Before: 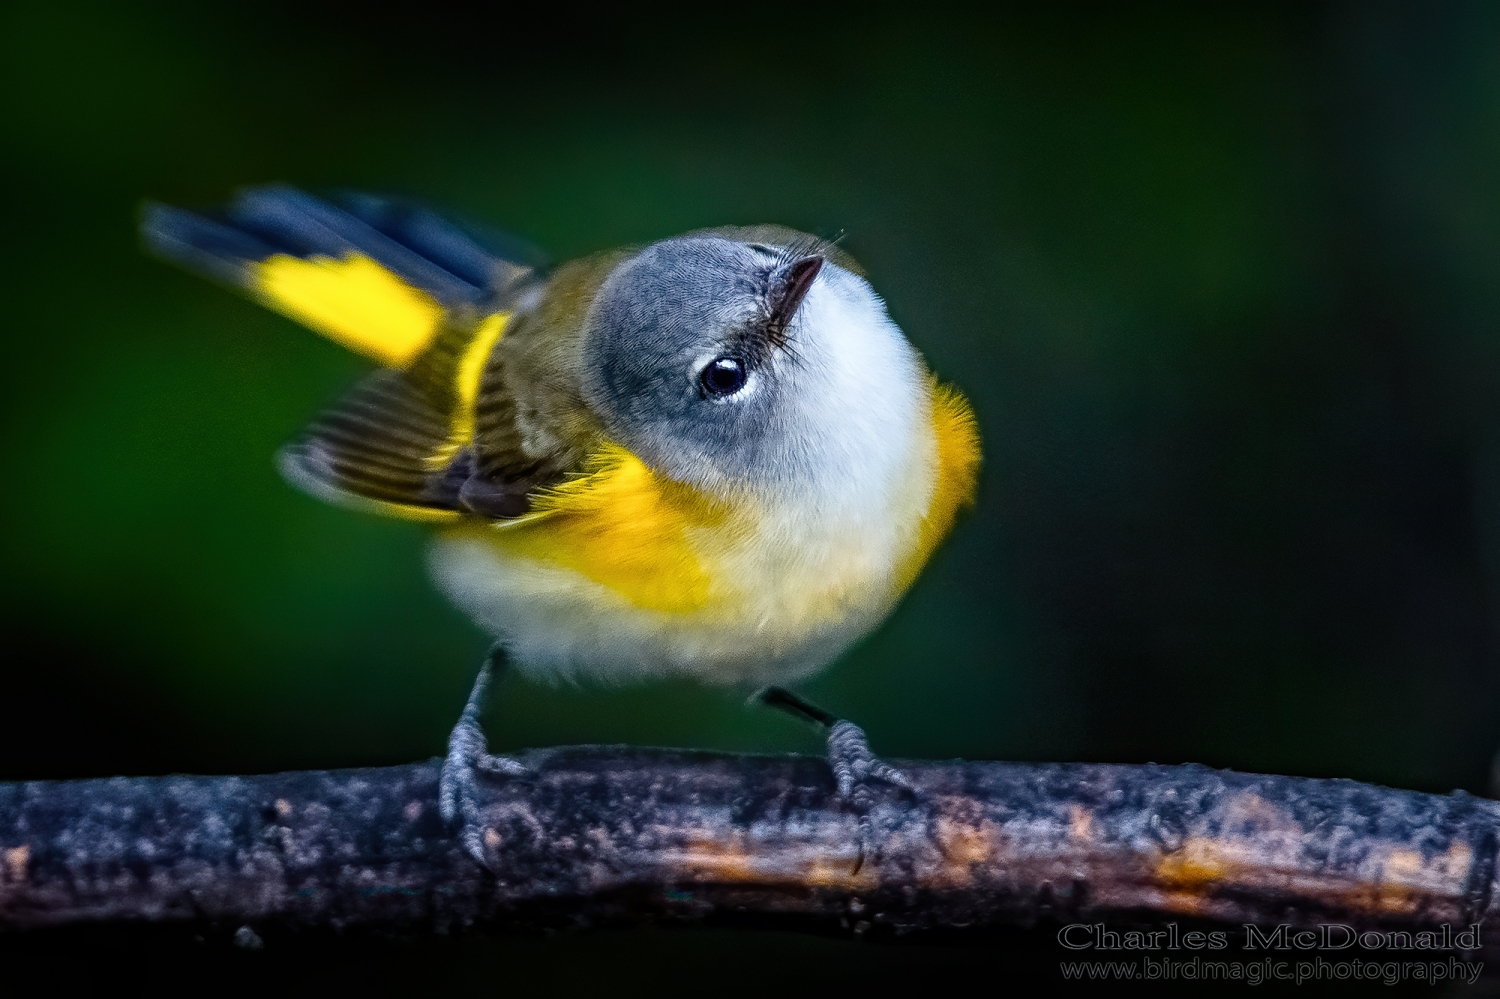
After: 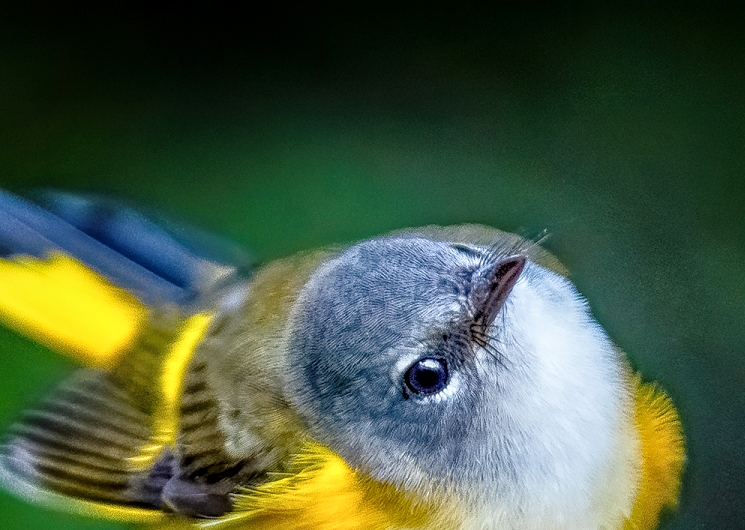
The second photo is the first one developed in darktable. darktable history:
crop: left 19.839%, right 30.455%, bottom 46.879%
local contrast: on, module defaults
tone equalizer: -7 EV 0.161 EV, -6 EV 0.636 EV, -5 EV 1.14 EV, -4 EV 1.36 EV, -3 EV 1.17 EV, -2 EV 0.6 EV, -1 EV 0.168 EV
